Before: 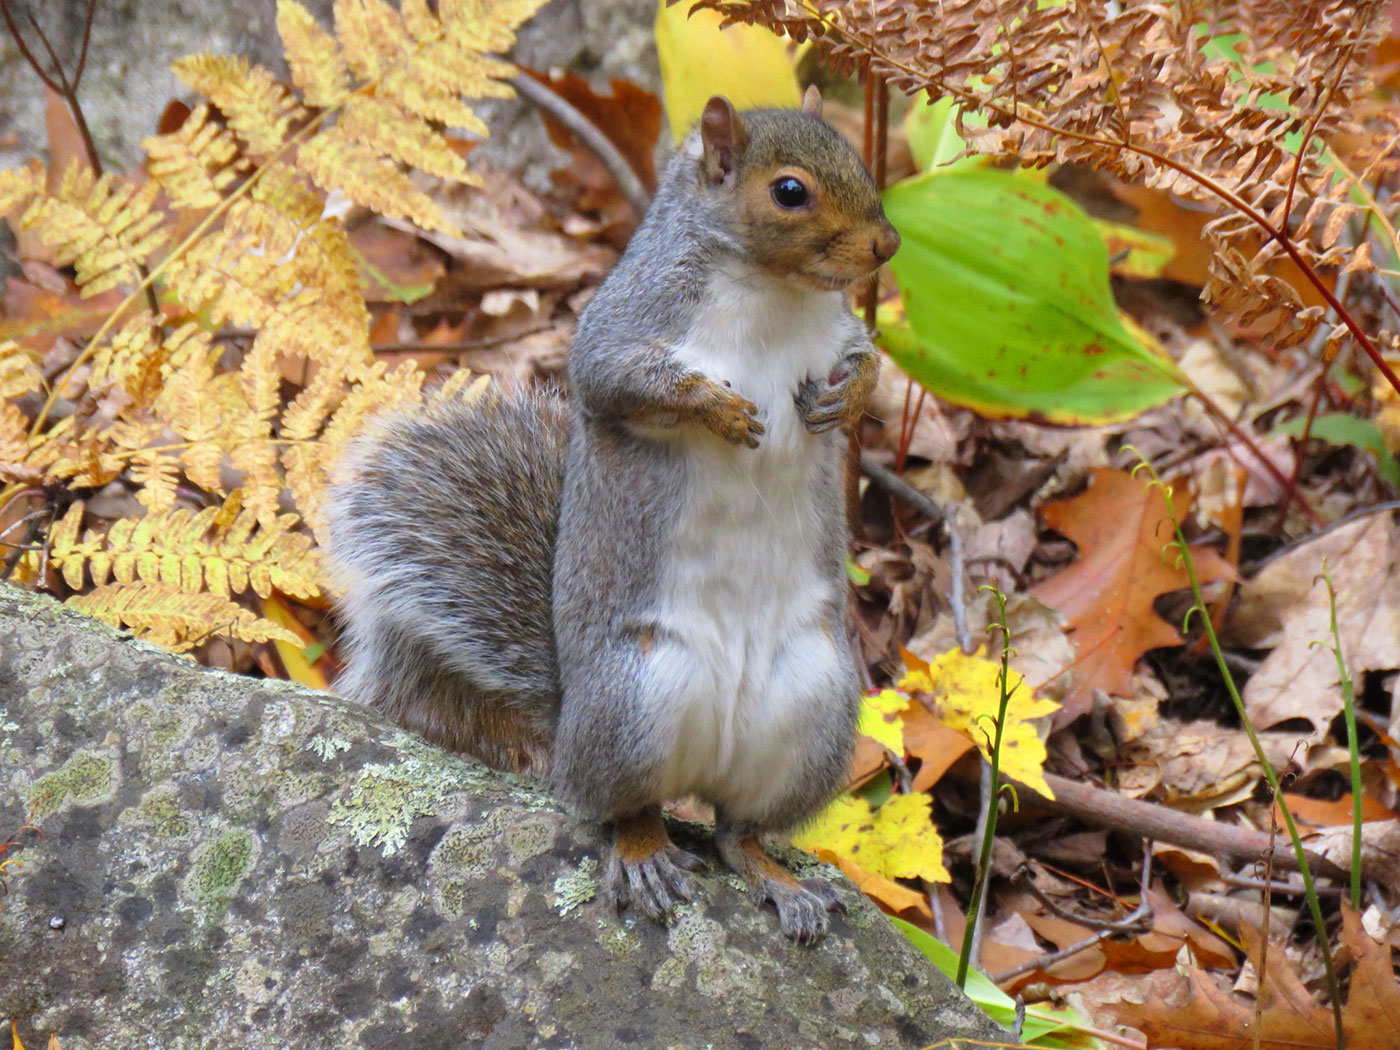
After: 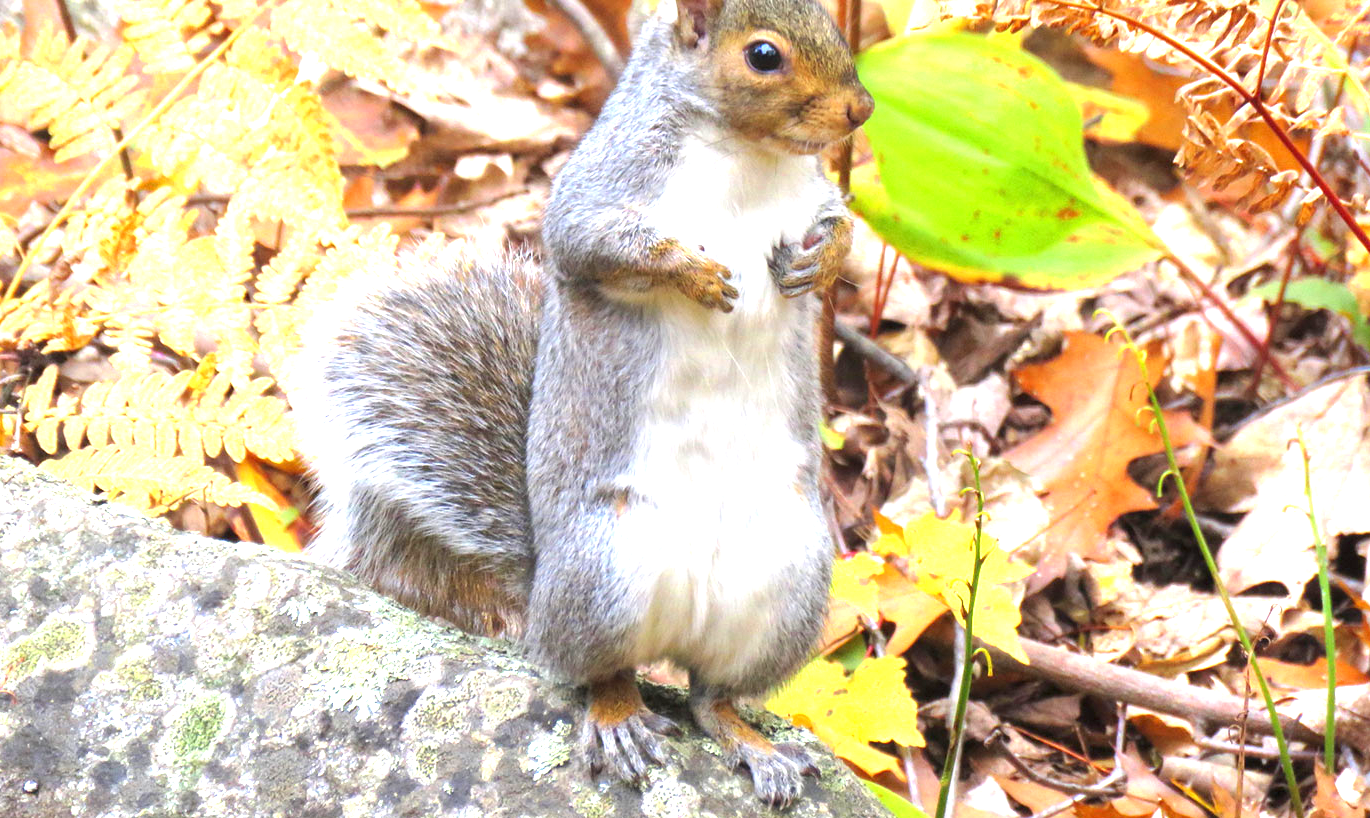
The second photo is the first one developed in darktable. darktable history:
crop and rotate: left 1.907%, top 13.014%, right 0.167%, bottom 9.044%
exposure: black level correction 0, exposure 1.485 EV, compensate highlight preservation false
